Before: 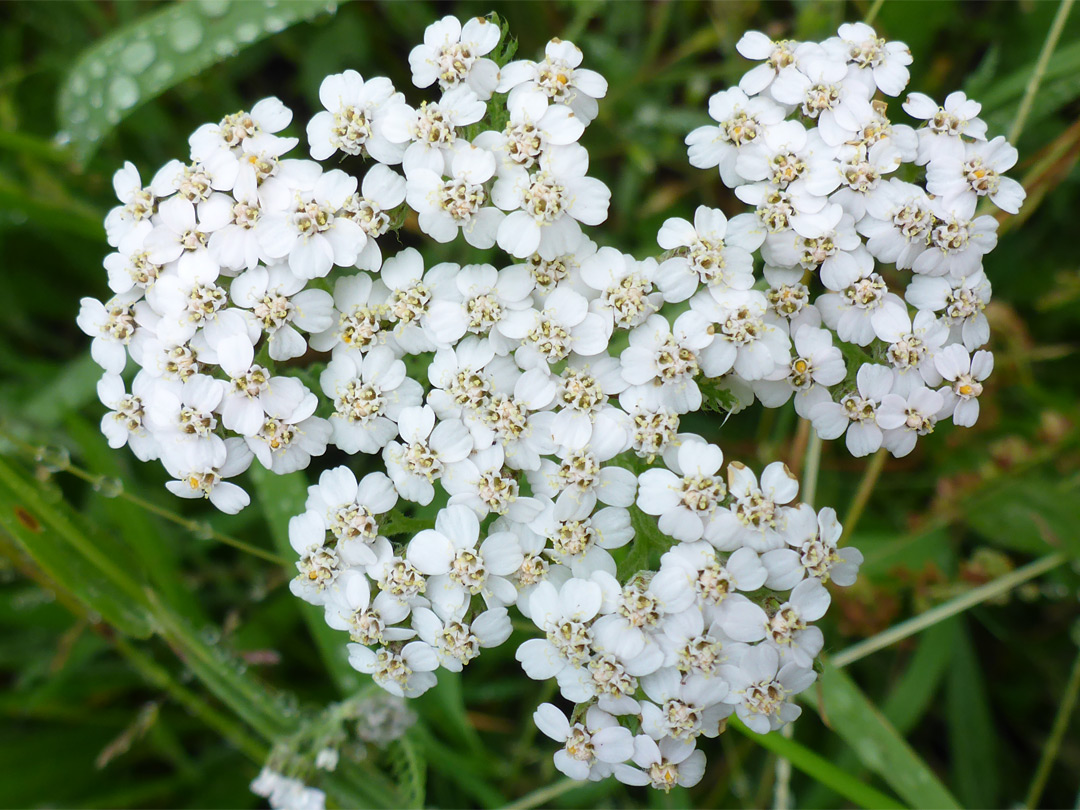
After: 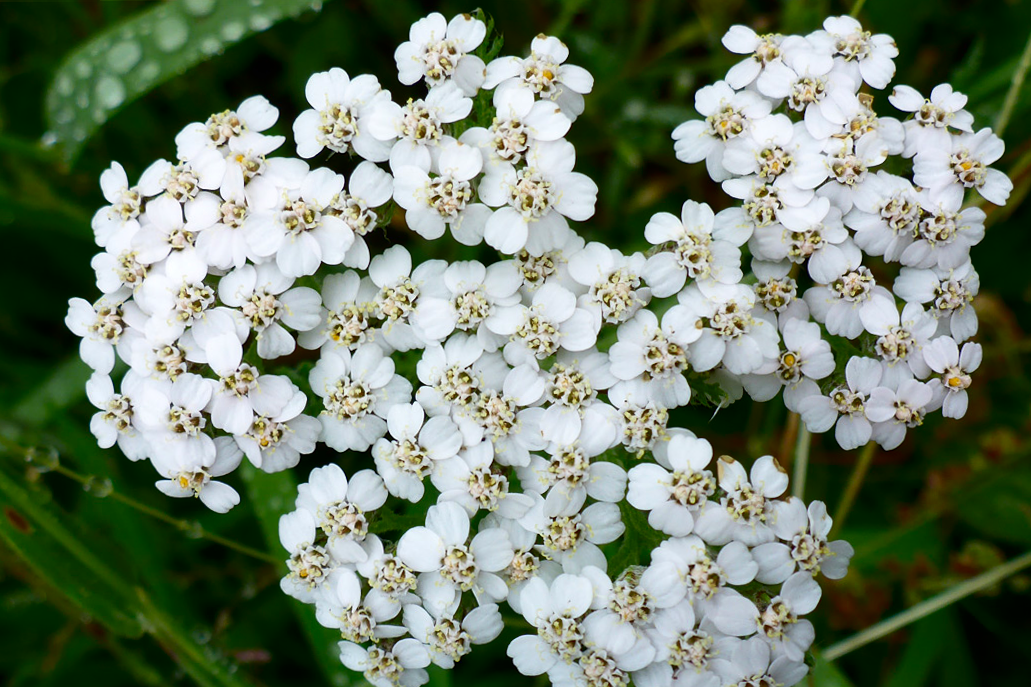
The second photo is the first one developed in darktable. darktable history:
contrast brightness saturation: contrast 0.131, brightness -0.233, saturation 0.137
crop and rotate: angle 0.536°, left 0.435%, right 2.883%, bottom 14.089%
